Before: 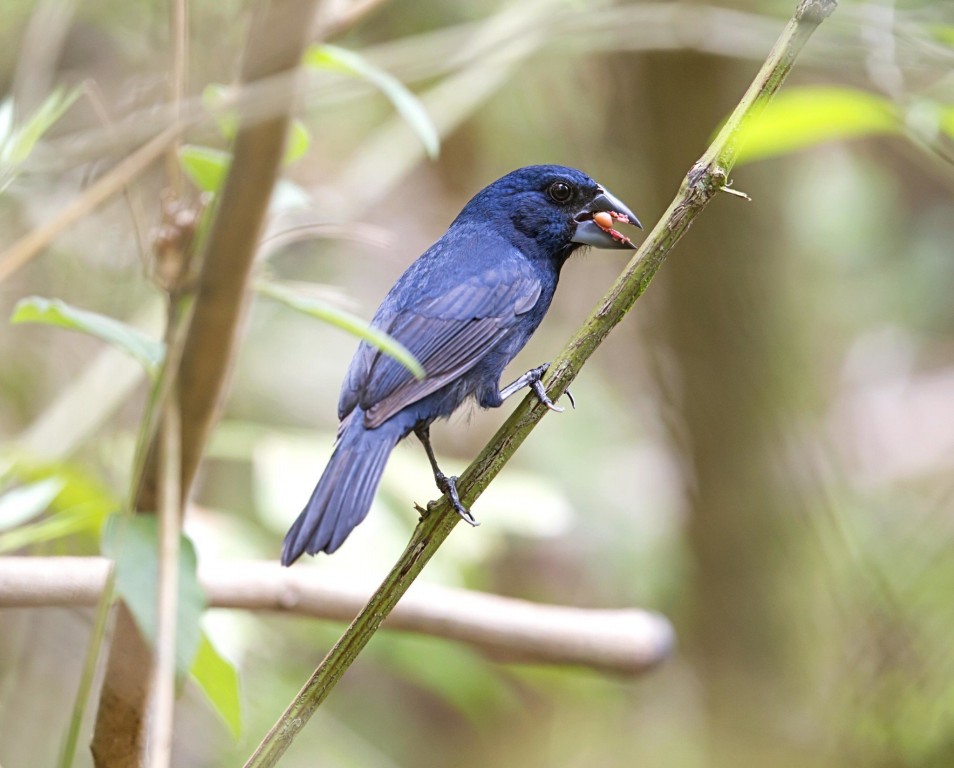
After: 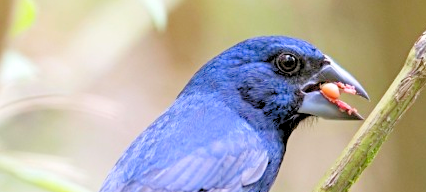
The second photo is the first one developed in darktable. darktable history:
crop: left 28.64%, top 16.832%, right 26.637%, bottom 58.055%
levels: levels [0.072, 0.414, 0.976]
